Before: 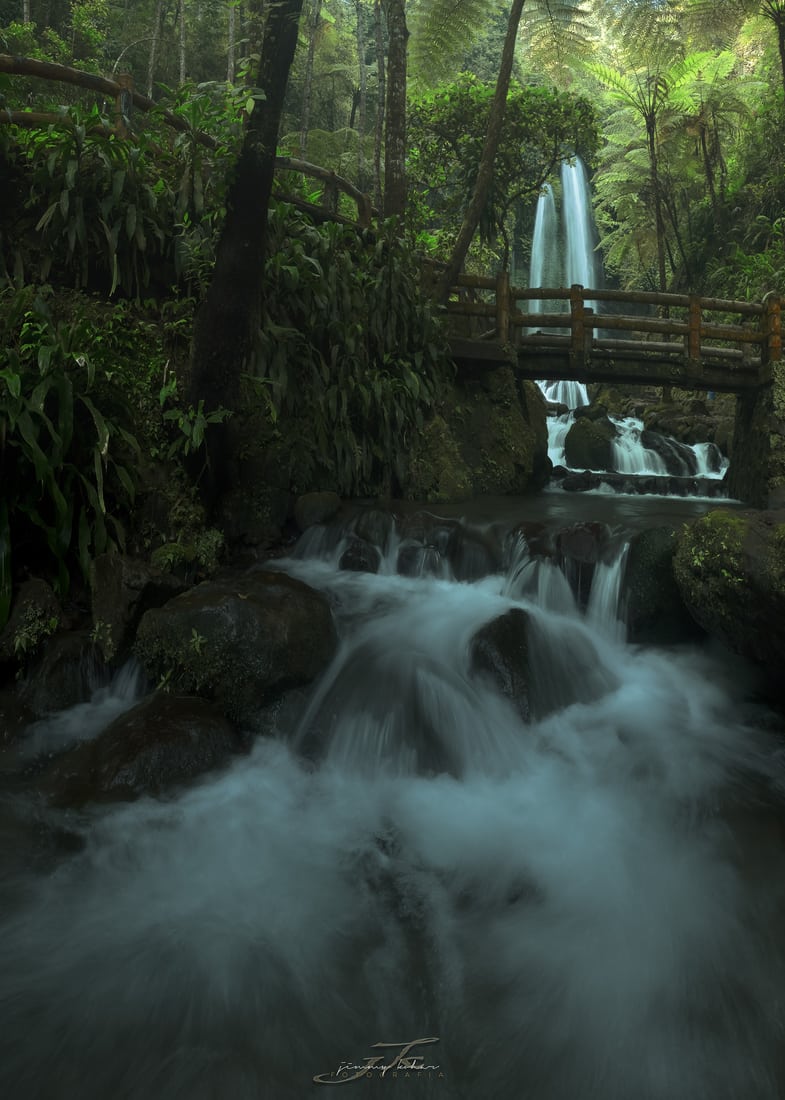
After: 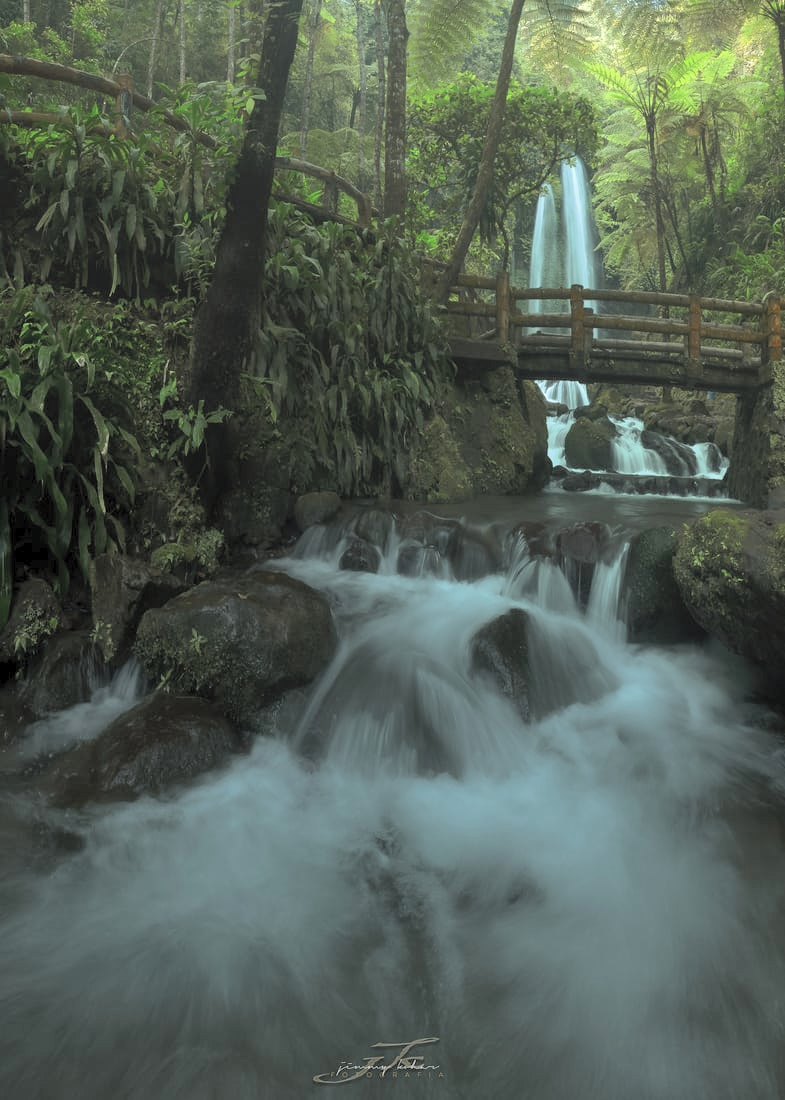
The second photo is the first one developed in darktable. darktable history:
shadows and highlights: shadows 32, highlights -32, soften with gaussian
contrast brightness saturation: brightness 0.28
